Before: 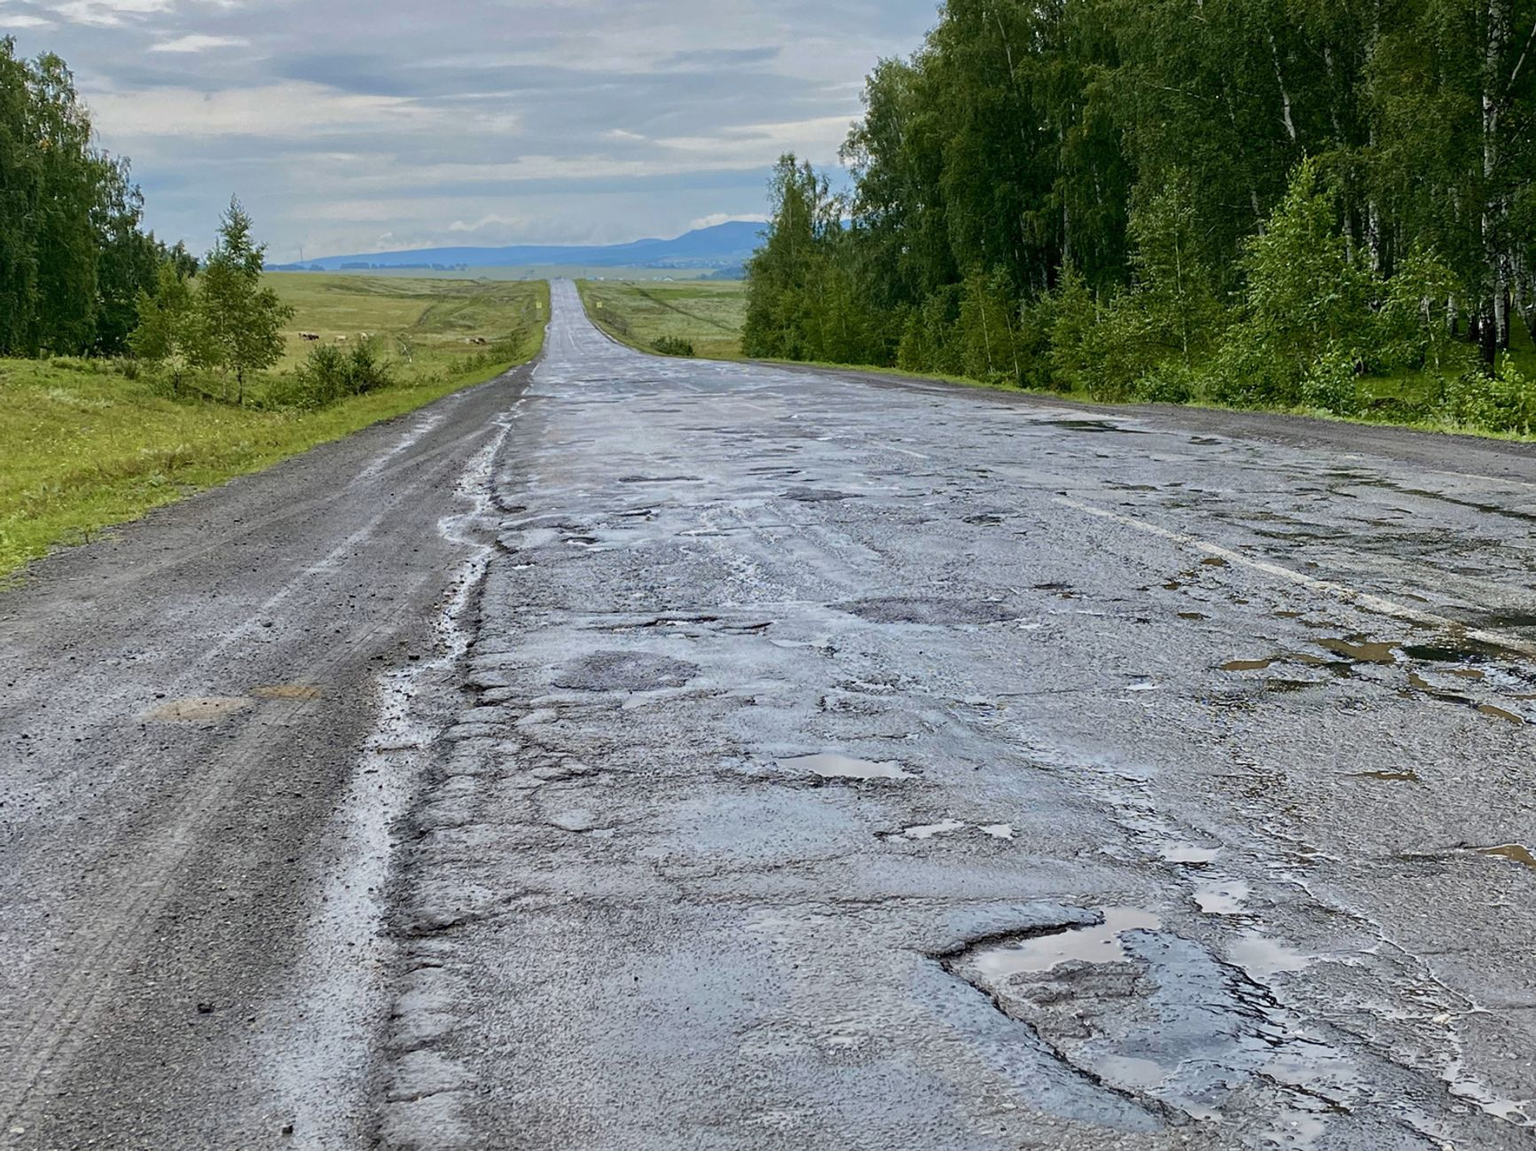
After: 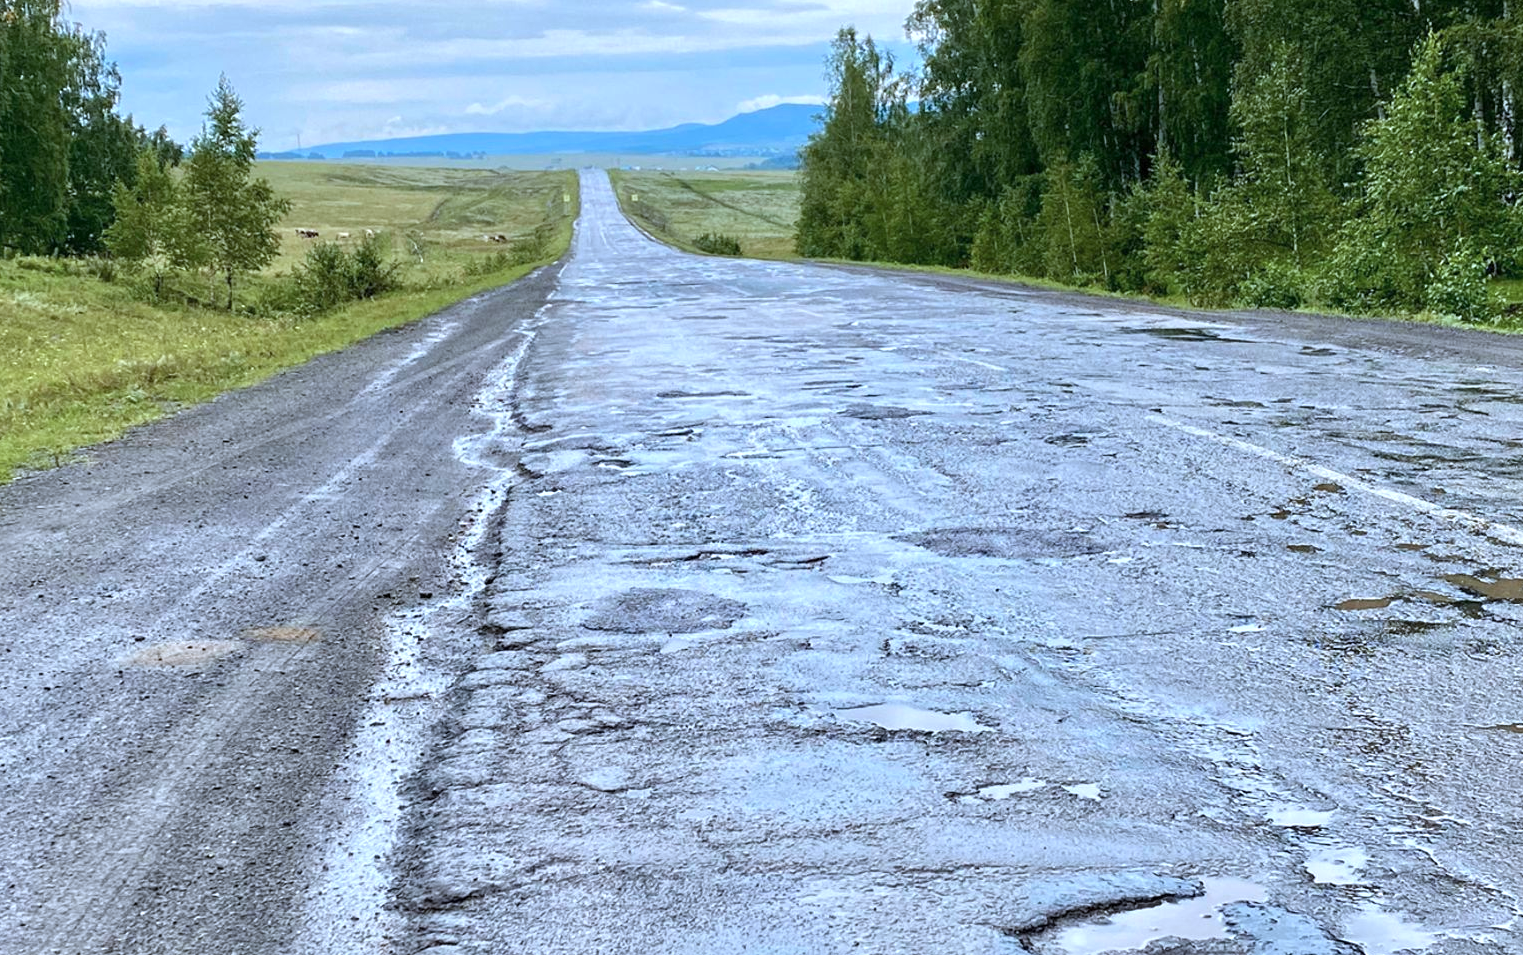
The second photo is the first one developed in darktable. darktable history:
color correction: highlights a* -2.24, highlights b* -18.1
crop and rotate: left 2.425%, top 11.305%, right 9.6%, bottom 15.08%
exposure: exposure 0.6 EV, compensate highlight preservation false
